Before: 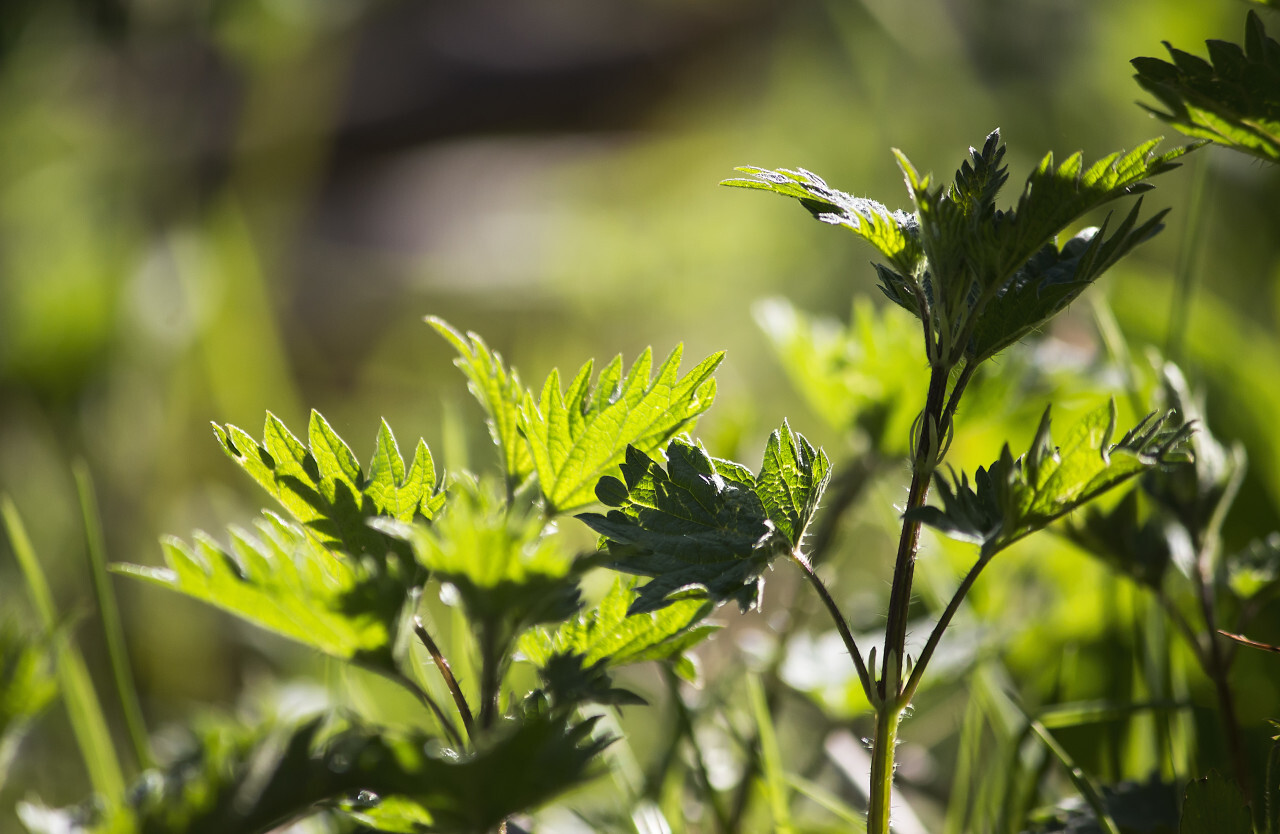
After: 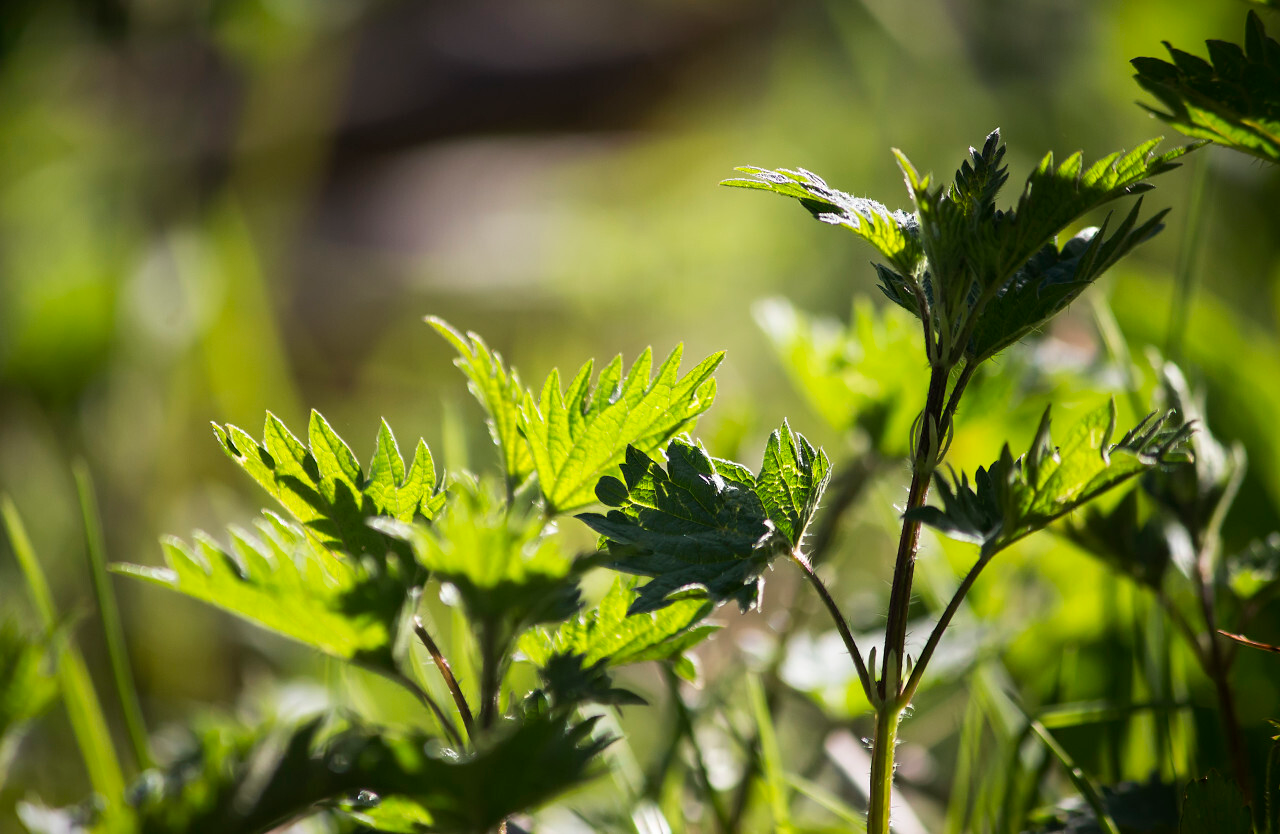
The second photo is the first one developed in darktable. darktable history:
vignetting: fall-off start 99.77%, fall-off radius 65.03%, saturation 0.379, automatic ratio true
